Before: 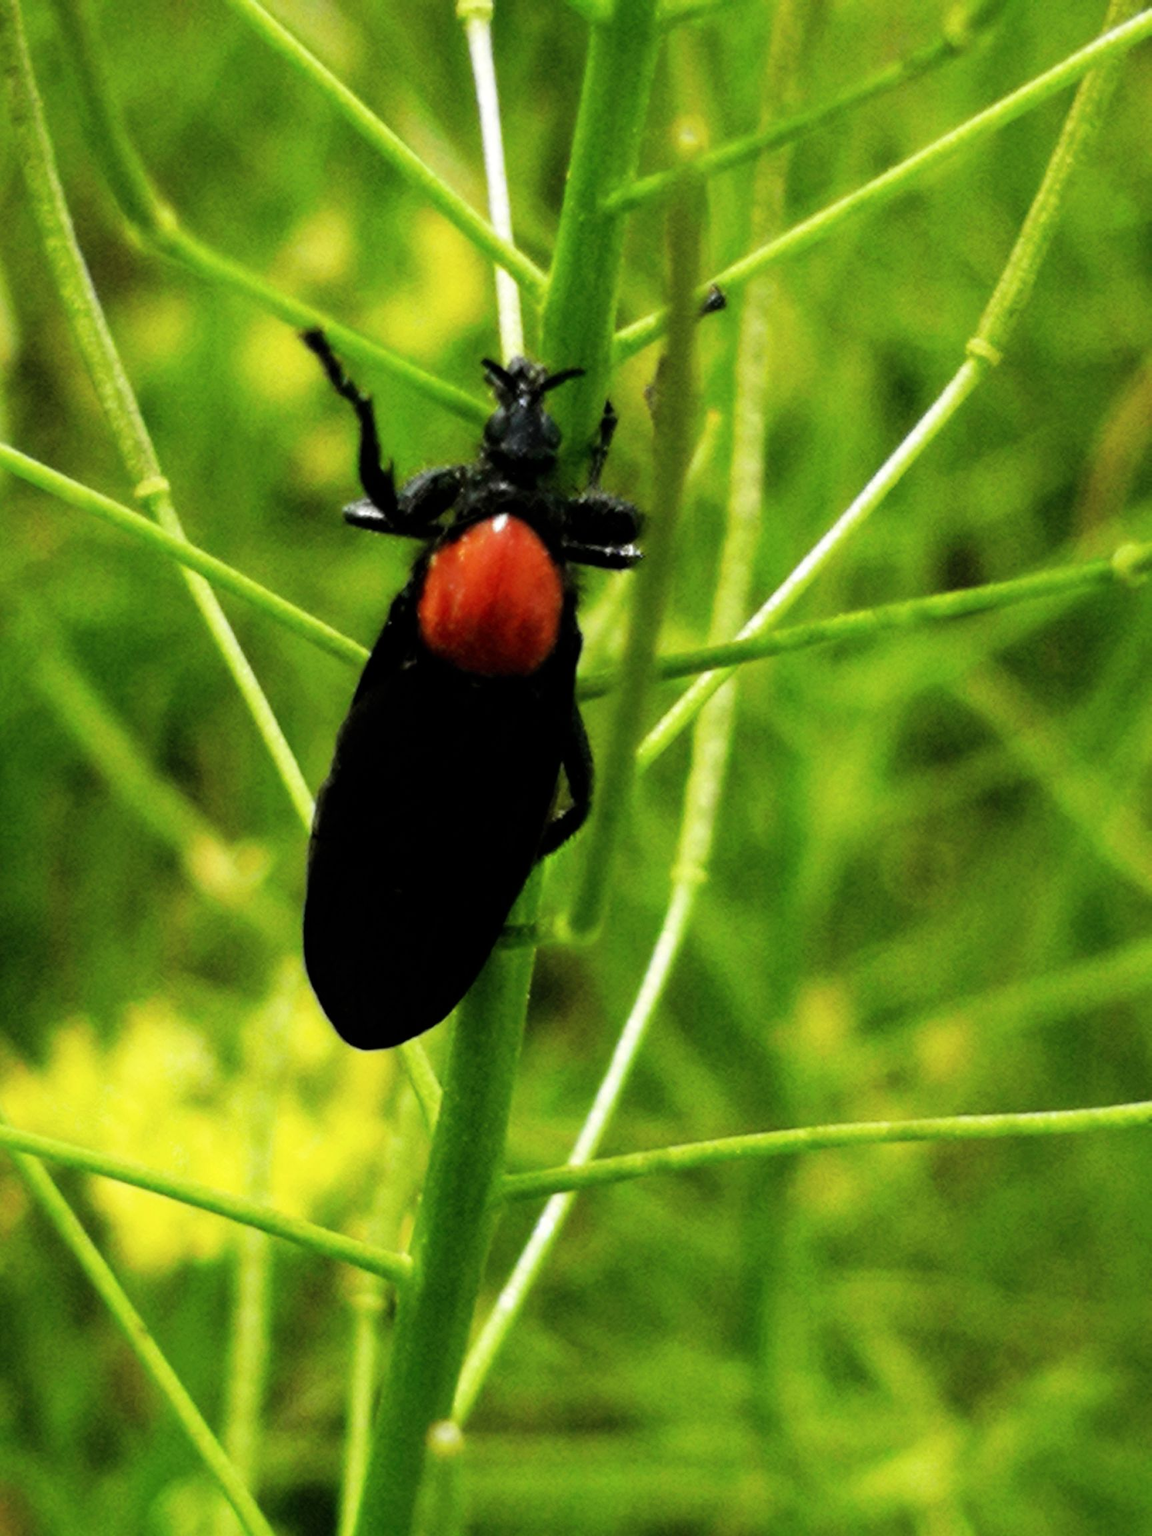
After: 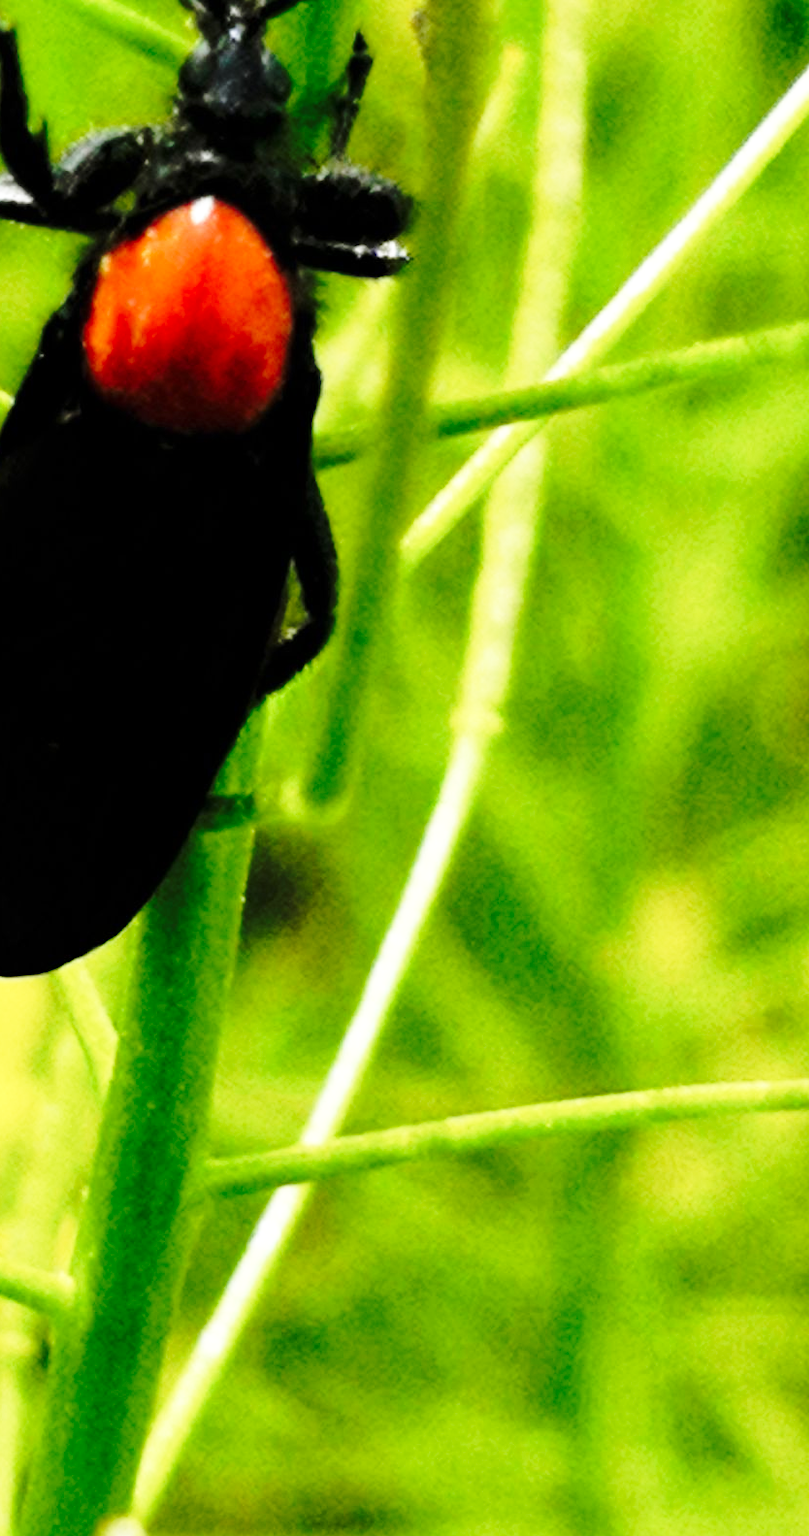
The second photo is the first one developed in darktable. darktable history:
base curve: curves: ch0 [(0, 0) (0.032, 0.037) (0.105, 0.228) (0.435, 0.76) (0.856, 0.983) (1, 1)], preserve colors none
crop: left 31.379%, top 24.658%, right 20.326%, bottom 6.628%
